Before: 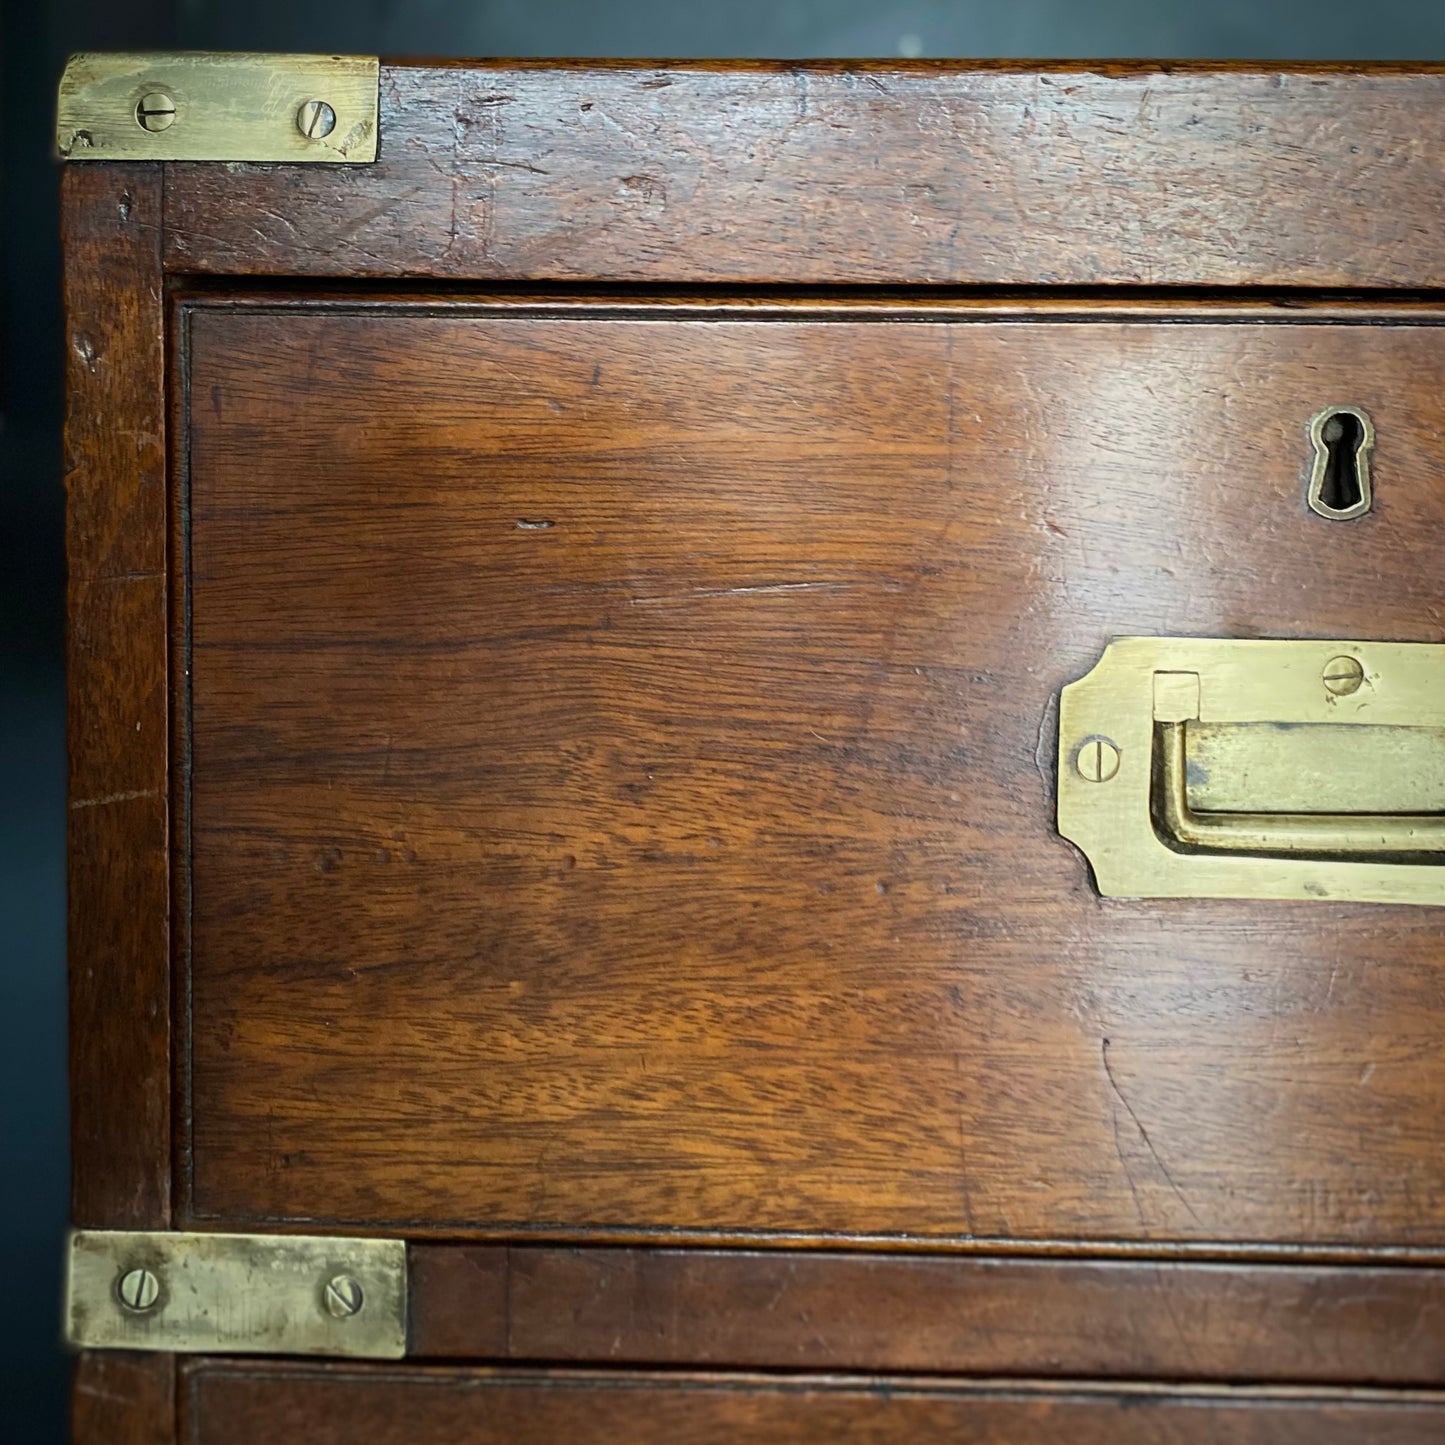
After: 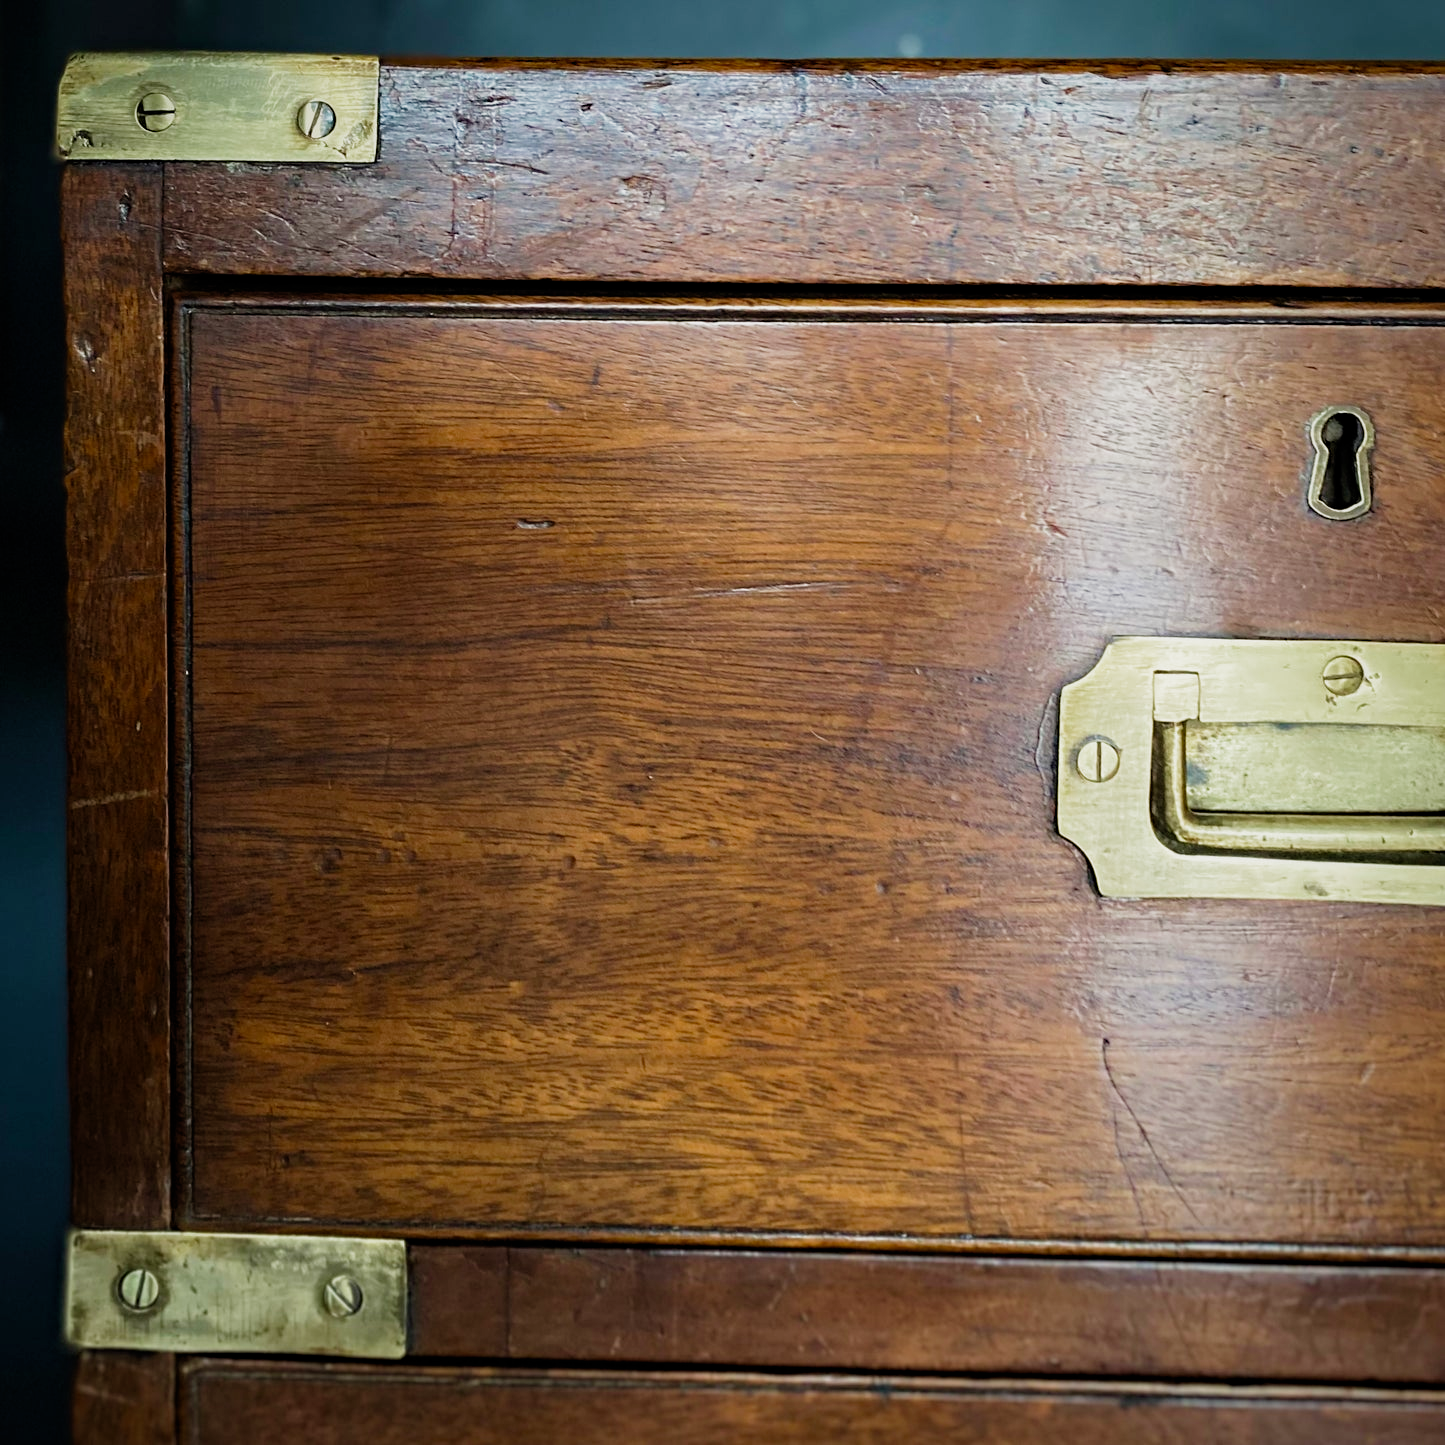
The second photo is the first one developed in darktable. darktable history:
filmic rgb: black relative exposure -9.4 EV, white relative exposure 3.06 EV, hardness 6.15, preserve chrominance no, color science v4 (2020), contrast in shadows soft
haze removal: compatibility mode true, adaptive false
velvia: on, module defaults
